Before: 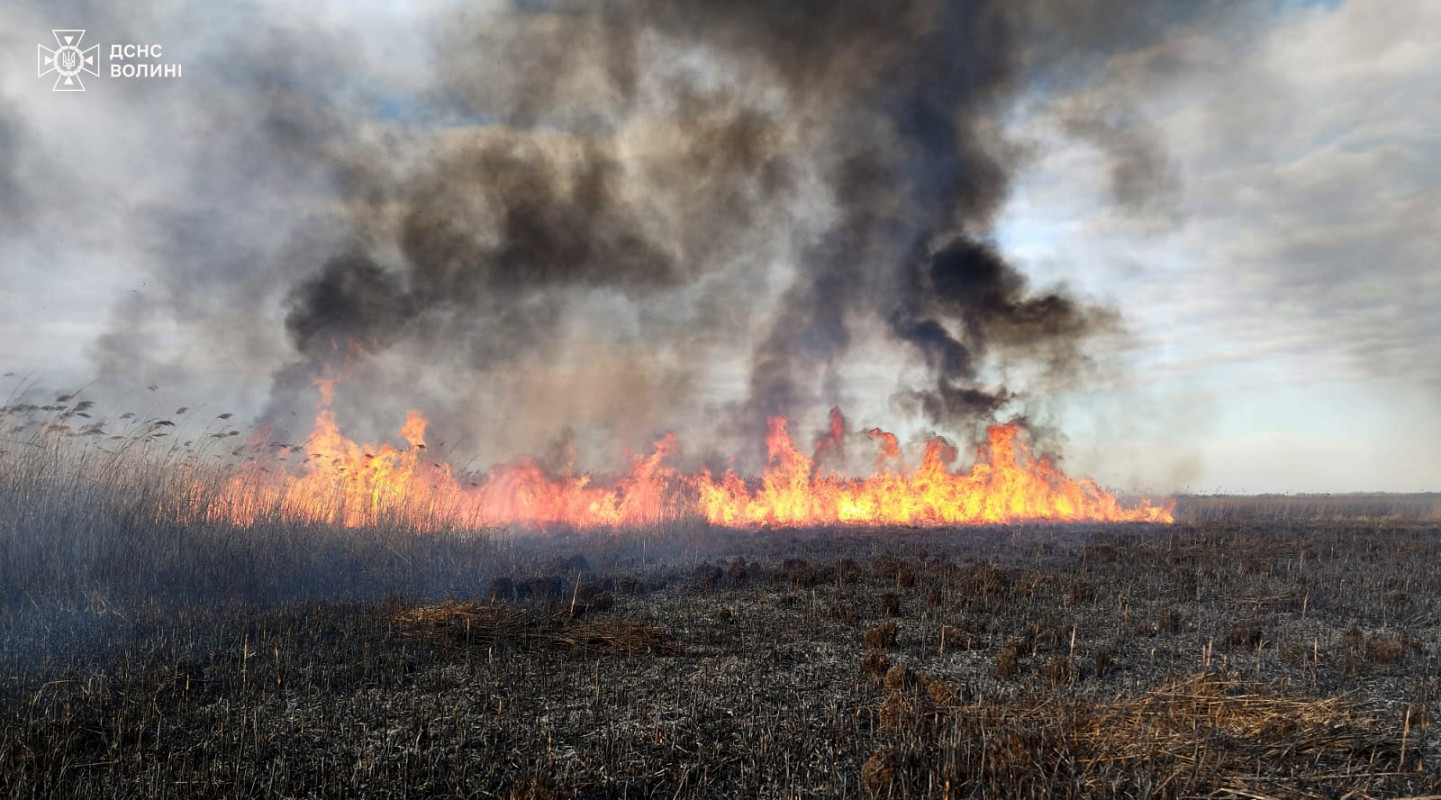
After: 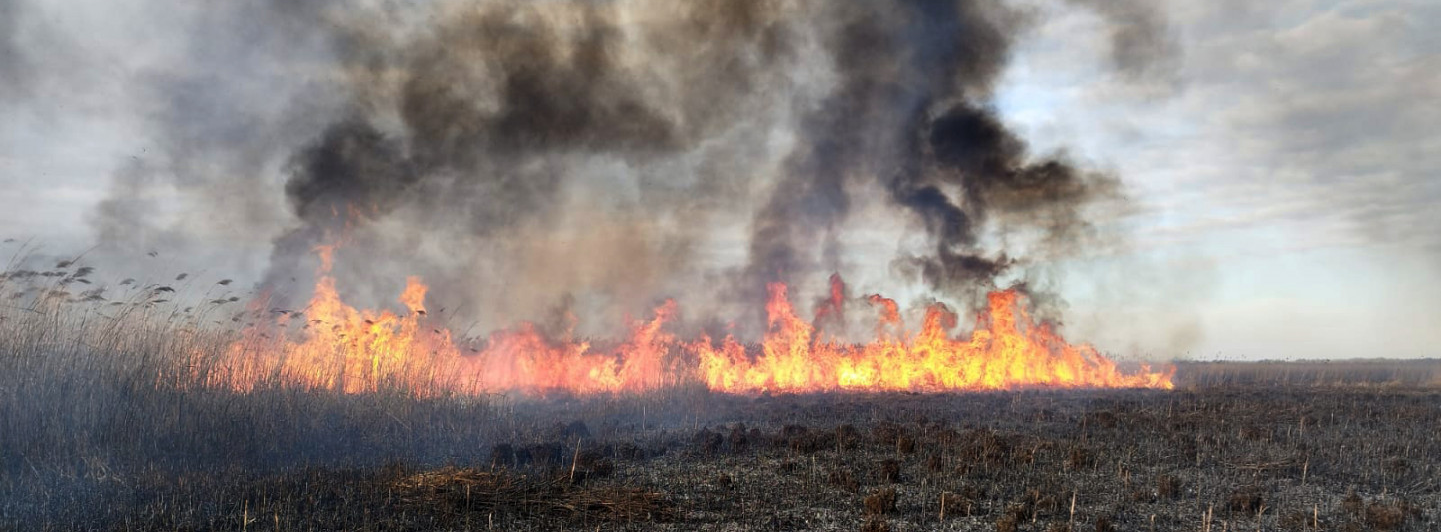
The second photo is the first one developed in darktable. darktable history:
crop: top 16.751%, bottom 16.728%
